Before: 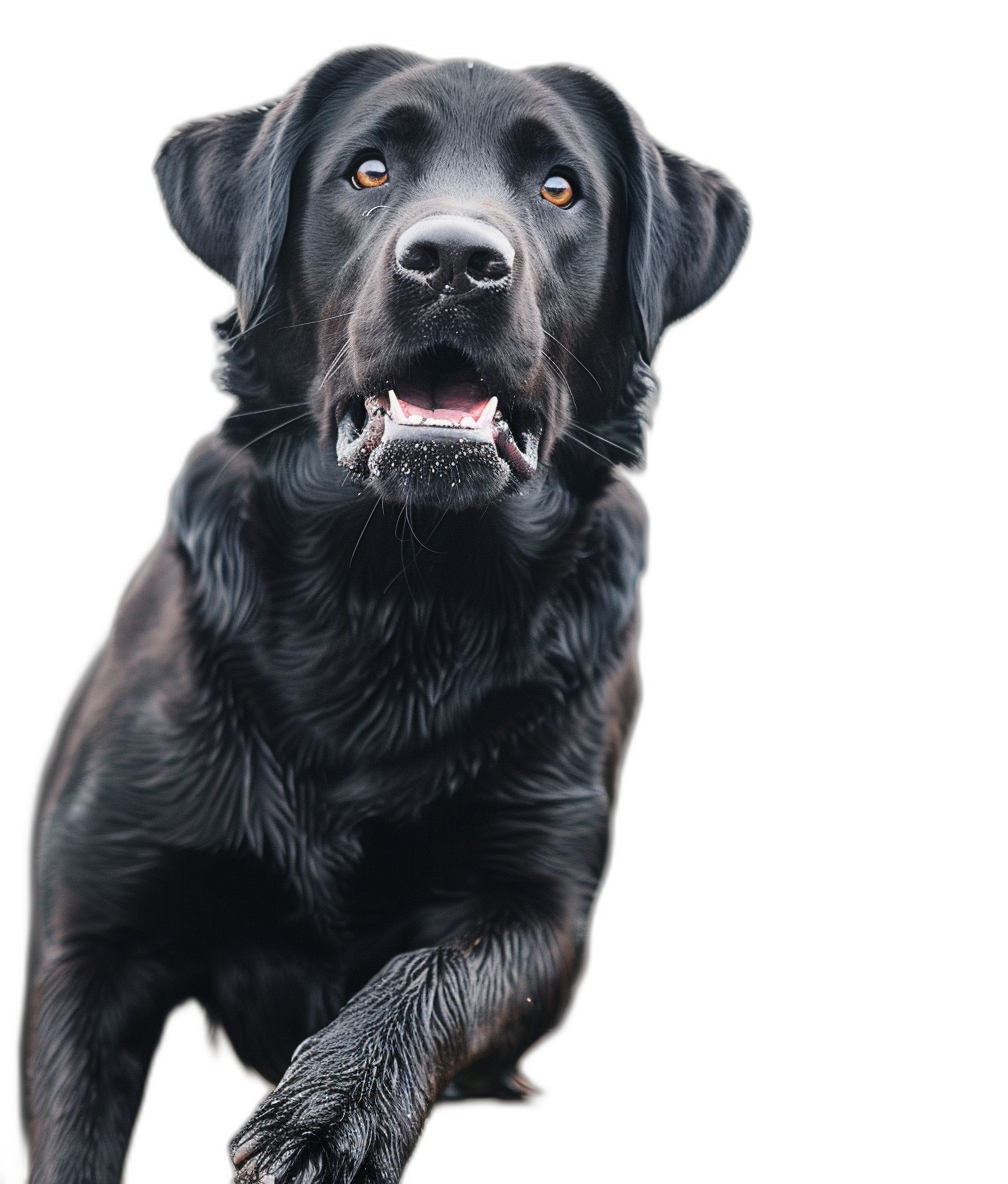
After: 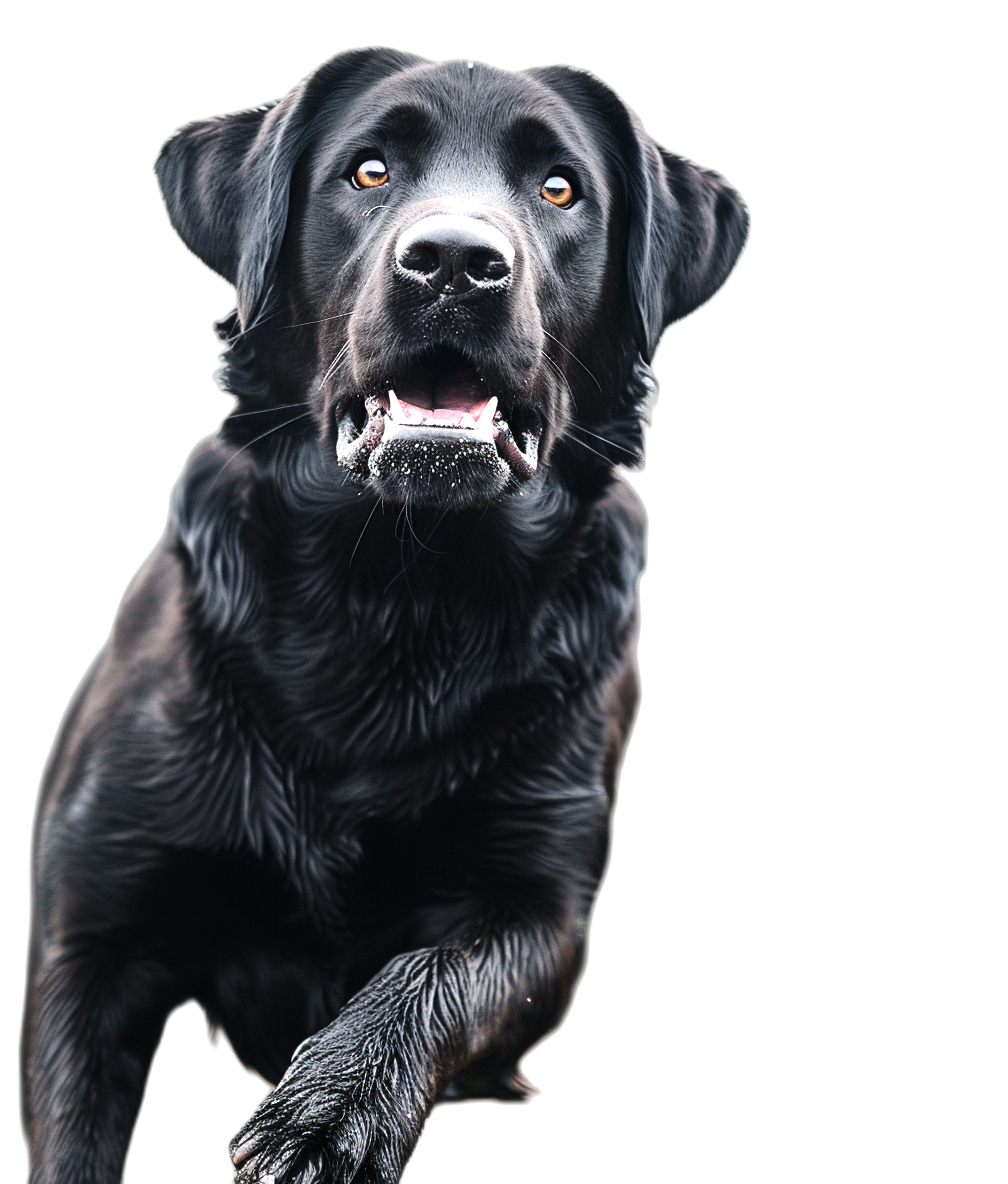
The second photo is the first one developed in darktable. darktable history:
tone equalizer: -8 EV -0.785 EV, -7 EV -0.676 EV, -6 EV -0.592 EV, -5 EV -0.385 EV, -3 EV 0.366 EV, -2 EV 0.6 EV, -1 EV 0.681 EV, +0 EV 0.749 EV, edges refinement/feathering 500, mask exposure compensation -1.57 EV, preserve details no
